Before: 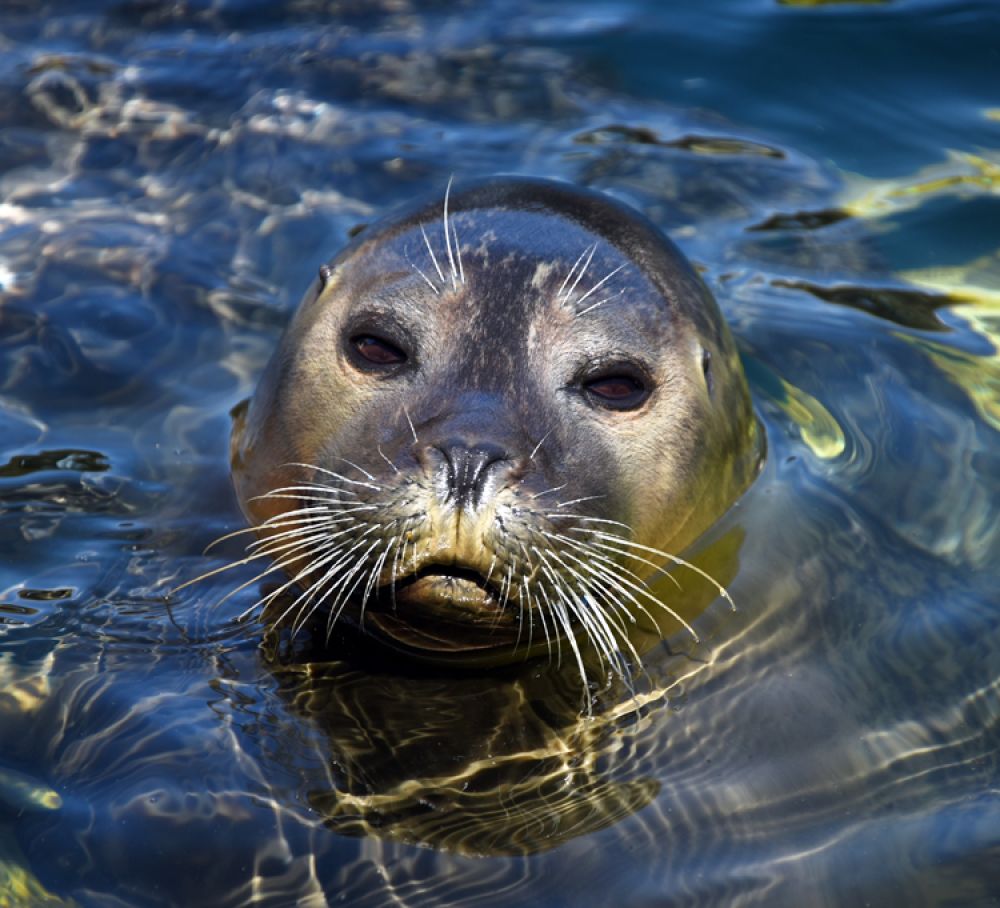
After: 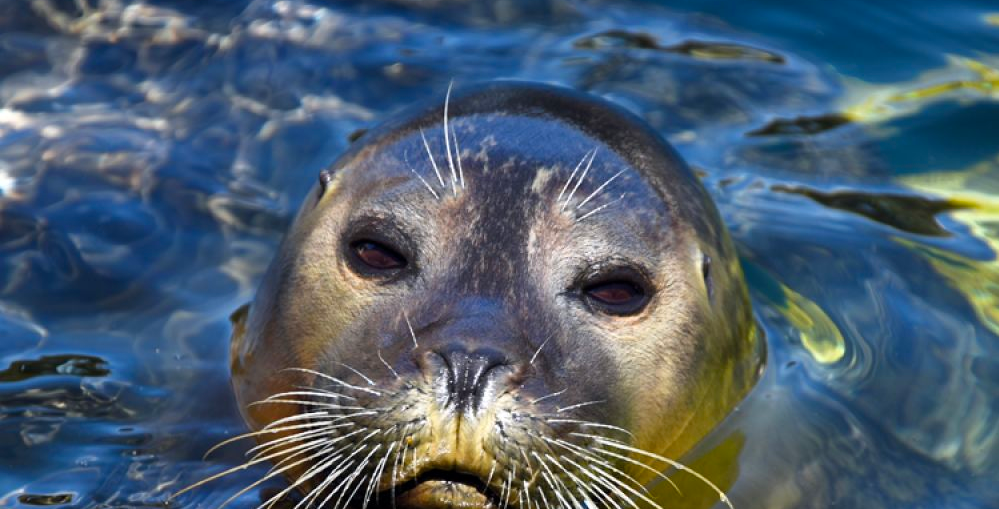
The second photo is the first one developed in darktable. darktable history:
crop and rotate: top 10.605%, bottom 33.274%
color balance rgb: linear chroma grading › global chroma 6.48%, perceptual saturation grading › global saturation 12.96%, global vibrance 6.02%
